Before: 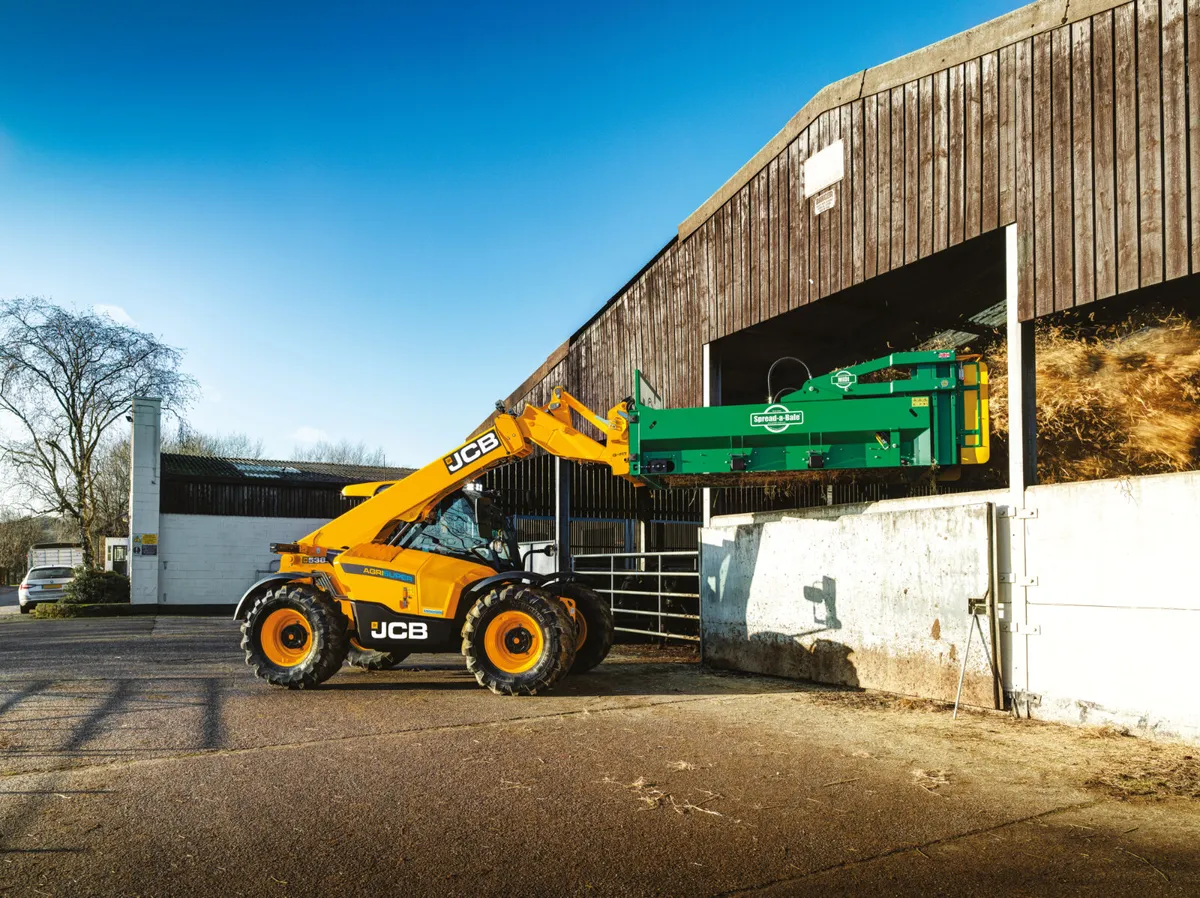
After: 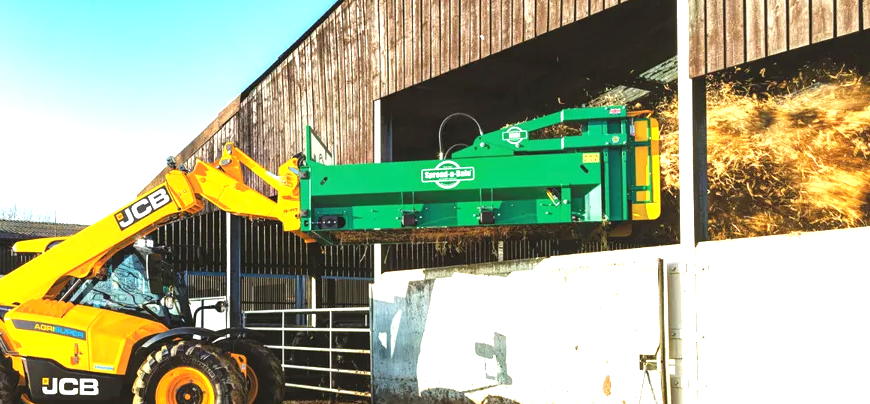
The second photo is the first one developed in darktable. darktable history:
contrast equalizer: y [[0.439, 0.44, 0.442, 0.457, 0.493, 0.498], [0.5 ×6], [0.5 ×6], [0 ×6], [0 ×6]], mix 0.216
crop and rotate: left 27.492%, top 27.23%, bottom 27.675%
exposure: black level correction -0.002, exposure 1.115 EV, compensate highlight preservation false
